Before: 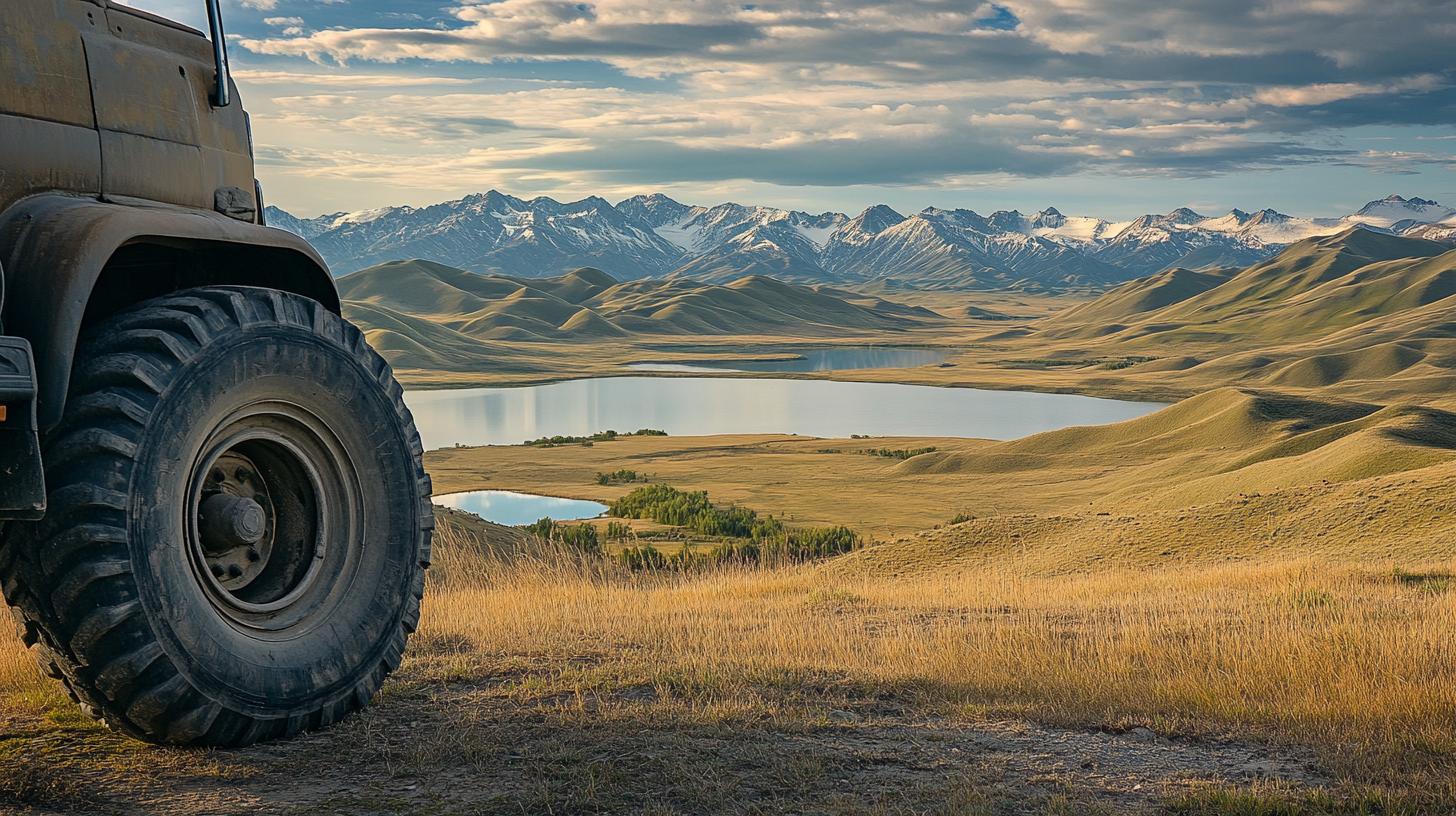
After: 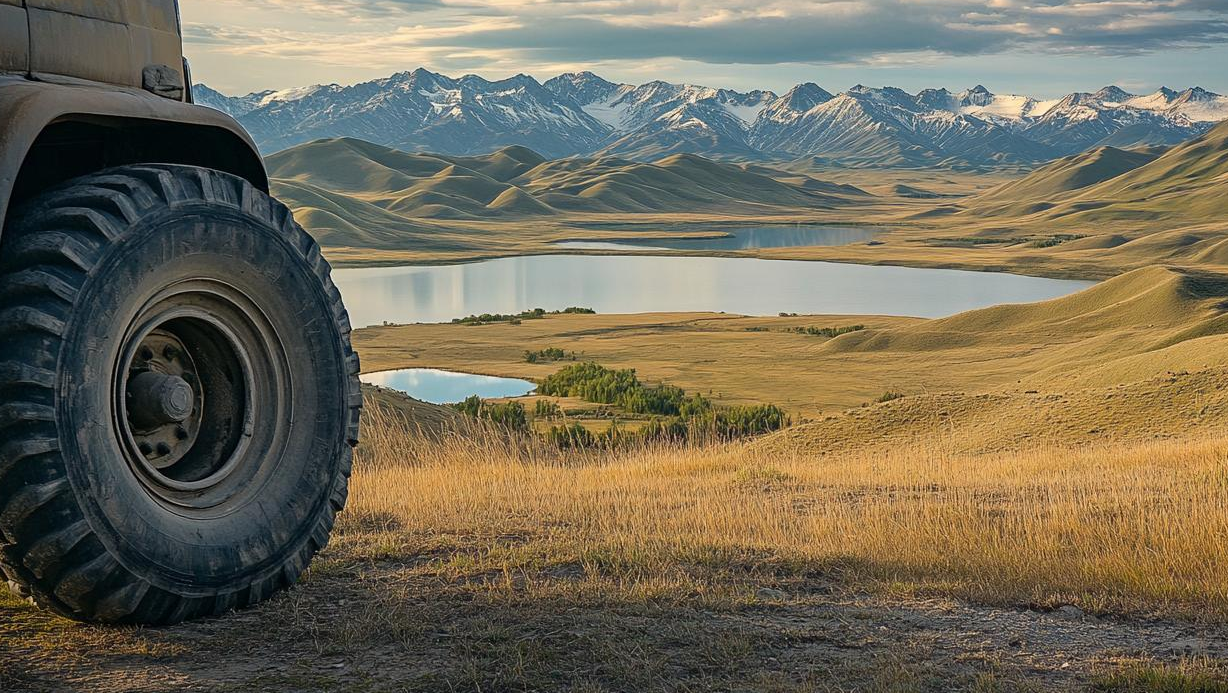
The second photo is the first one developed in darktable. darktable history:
crop and rotate: left 4.956%, top 15.069%, right 10.673%
